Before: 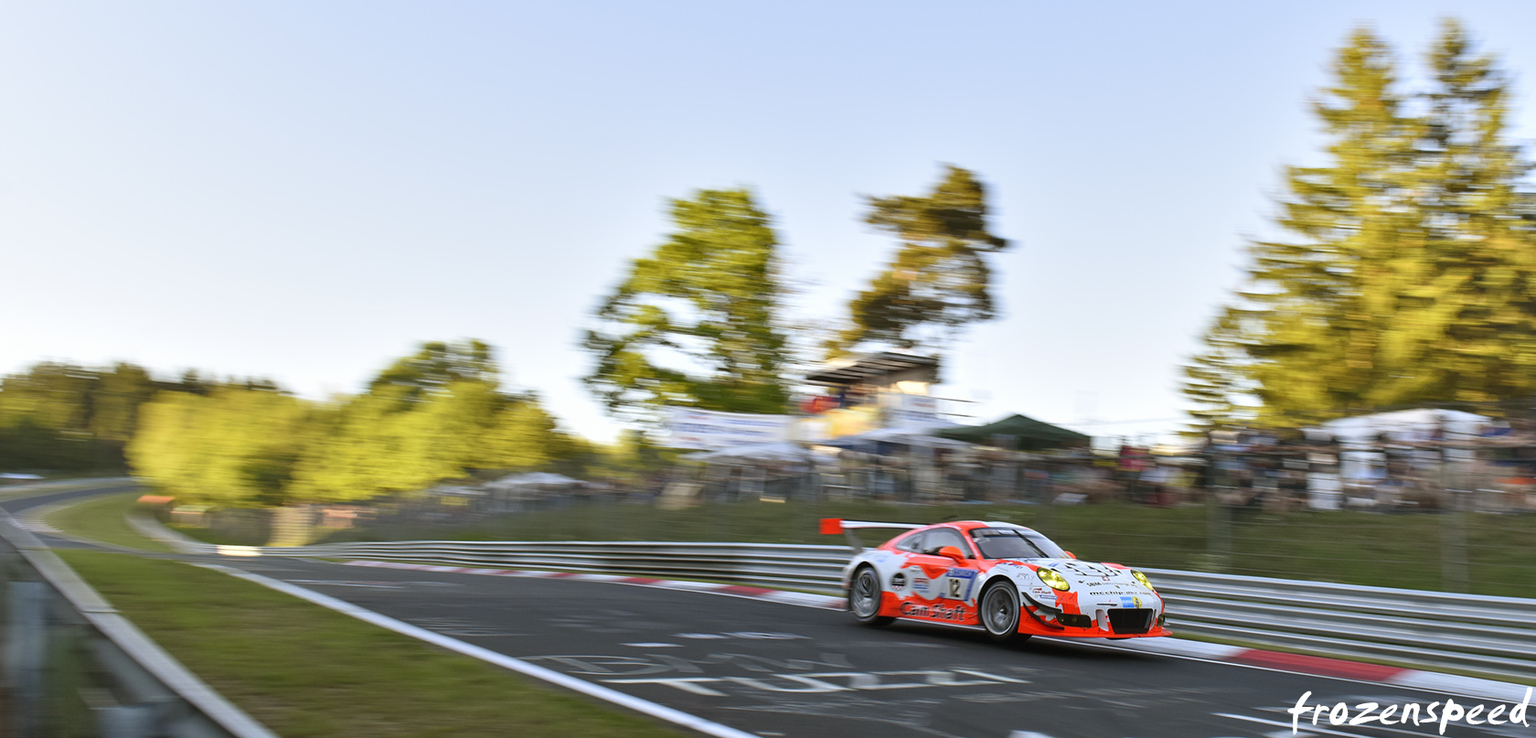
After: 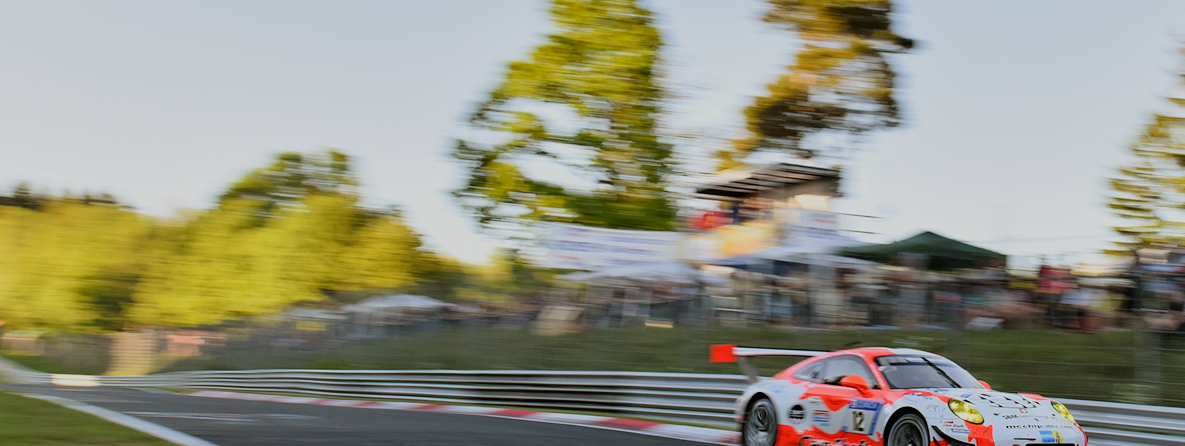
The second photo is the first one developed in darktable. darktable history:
crop: left 11.123%, top 27.61%, right 18.3%, bottom 17.034%
filmic rgb: black relative exposure -7.65 EV, white relative exposure 4.56 EV, hardness 3.61
